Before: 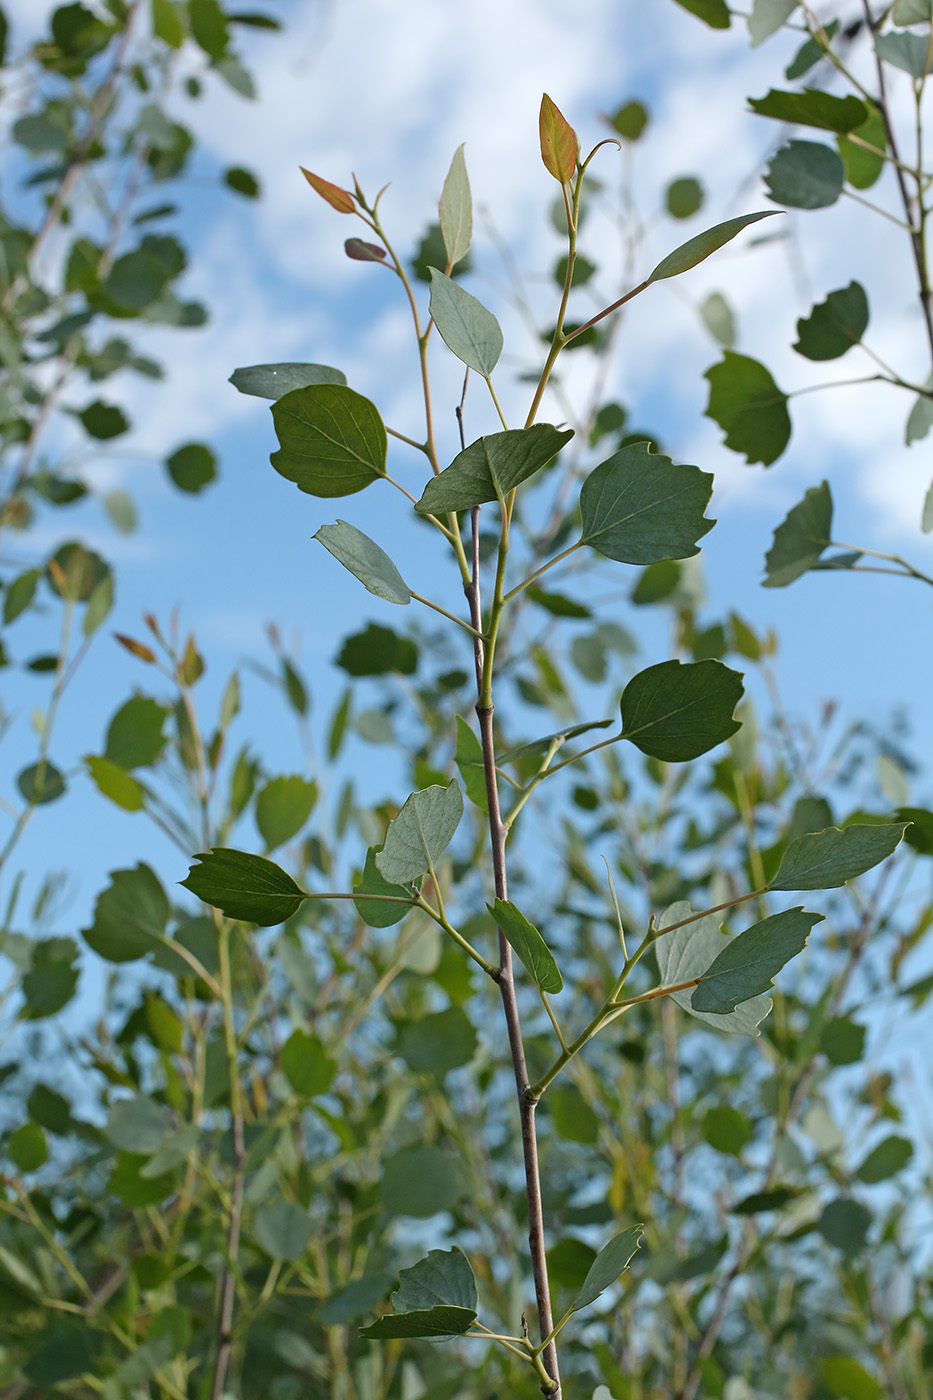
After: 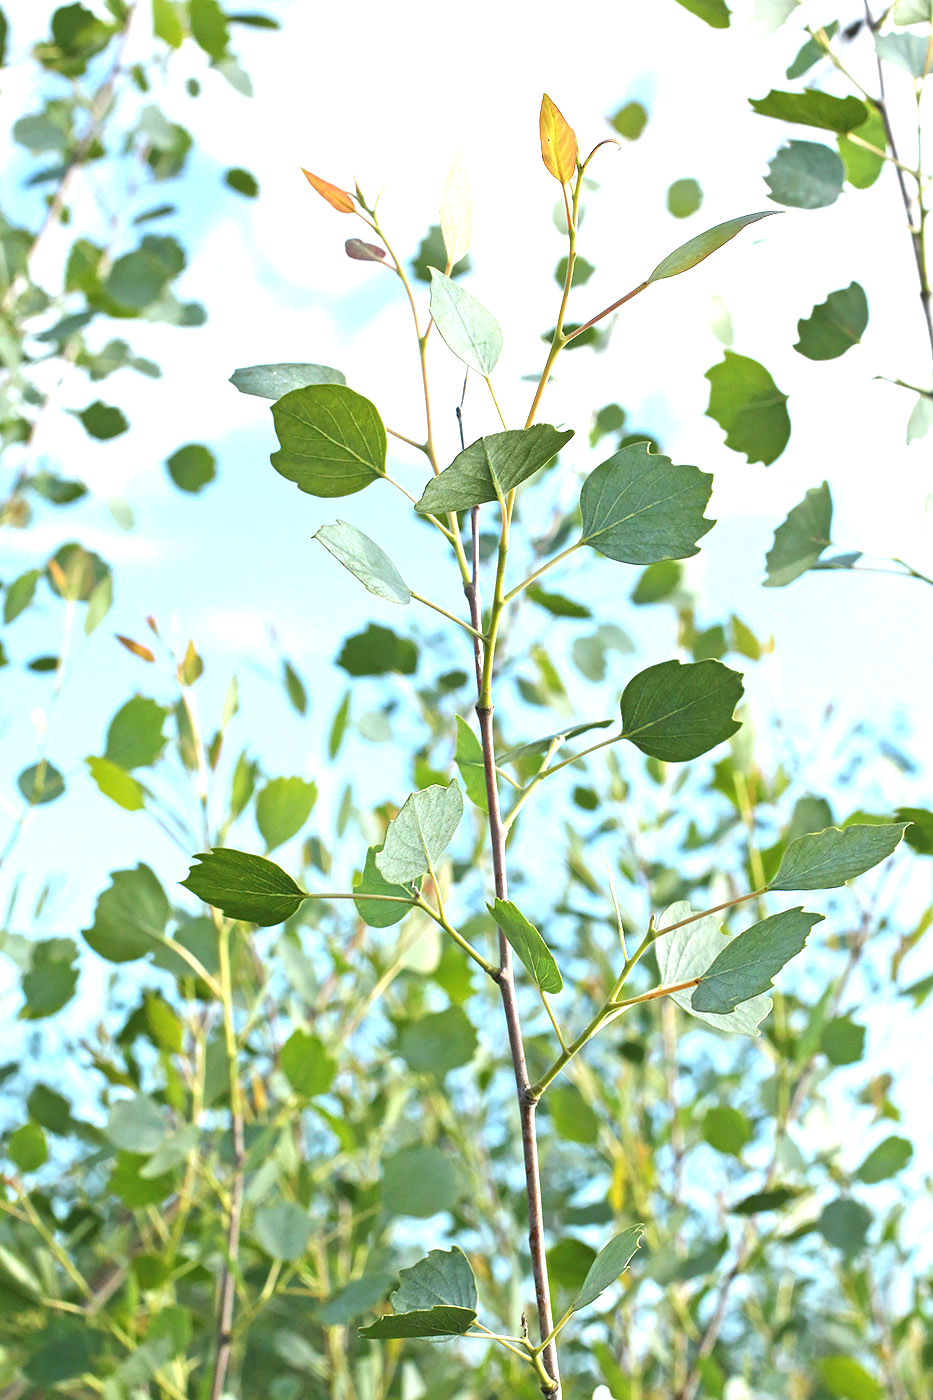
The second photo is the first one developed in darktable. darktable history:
exposure: black level correction 0, exposure 1.7 EV, compensate highlight preservation false
